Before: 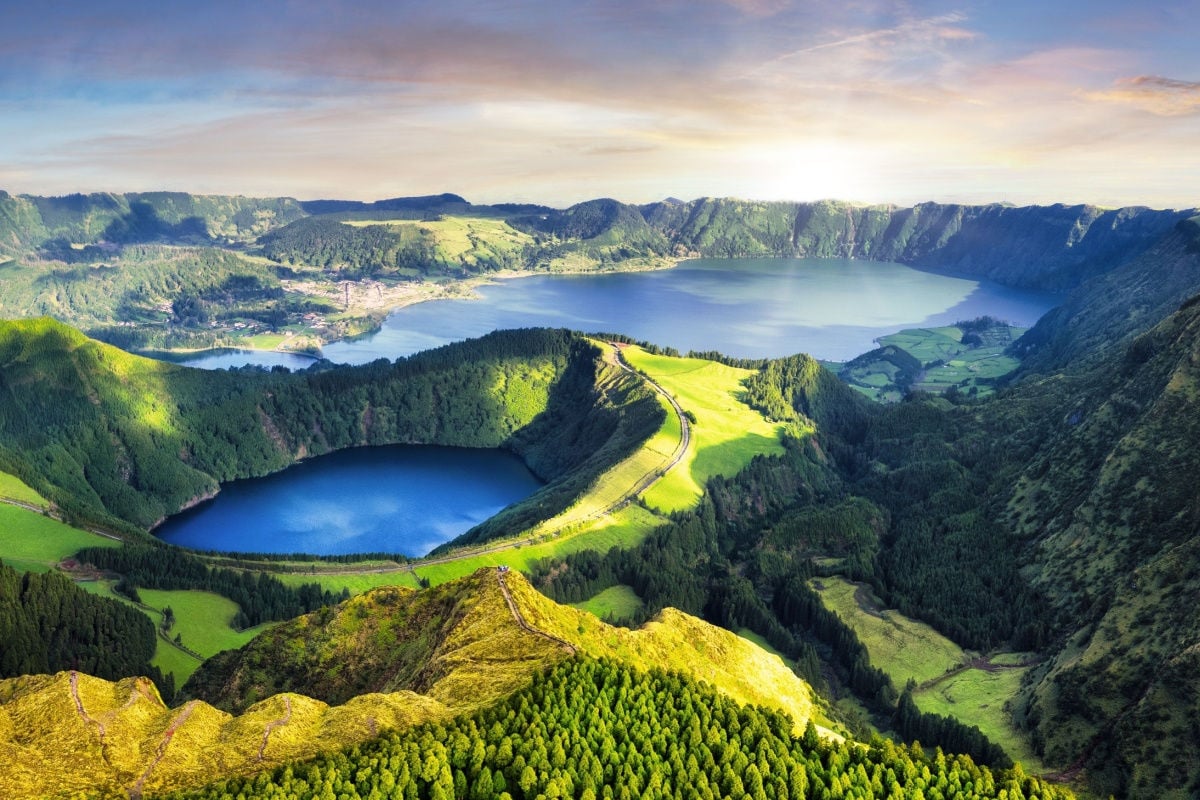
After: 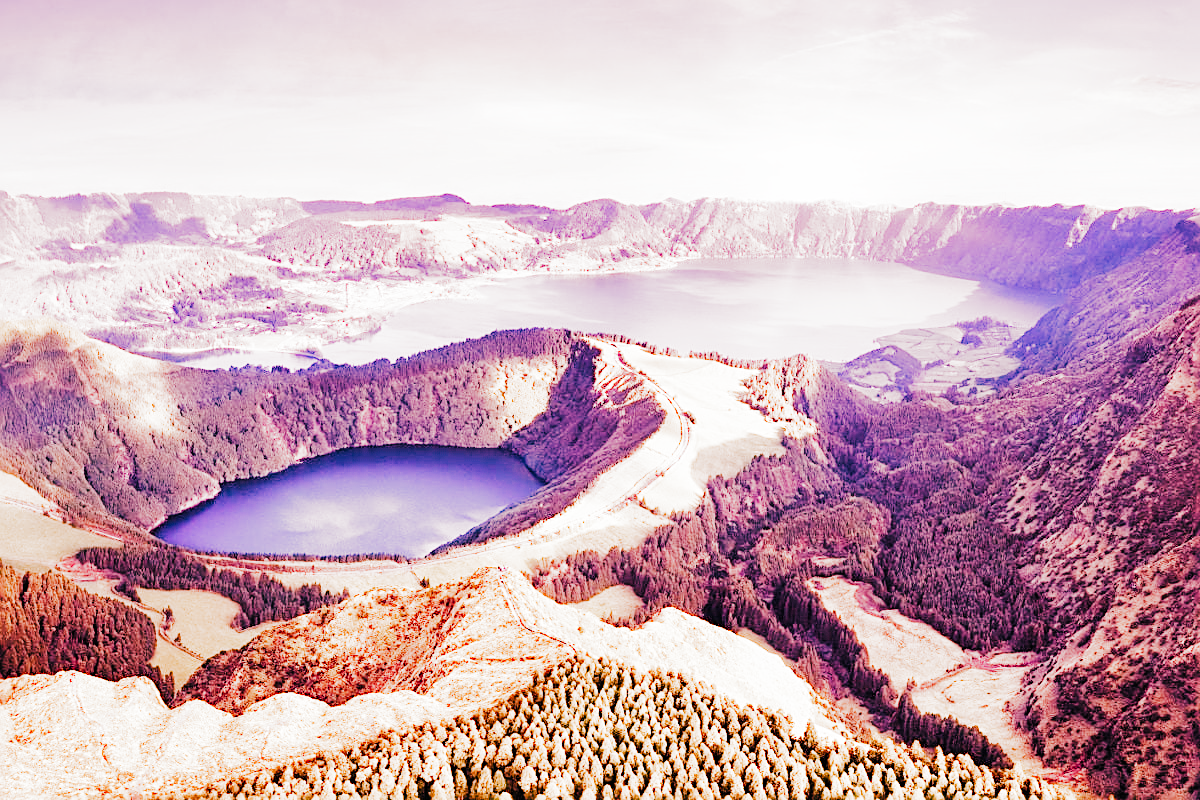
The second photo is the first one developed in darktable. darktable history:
white balance: red 3.121, blue 1.419
sharpen: on, module defaults
filmic: grey point source 13.58, black point source -4.59, white point source 5.12, grey point target 18, white point target 100, output power 2.2, latitude stops 2, contrast 1.65, saturation 100, global saturation 100, balance 7.44
exposure: black level correction -0.005, exposure 1.002 EV, compensate highlight preservation false
exposure #1: black level correction -0.005, exposure 0.302 EV, compensate highlight preservation false
